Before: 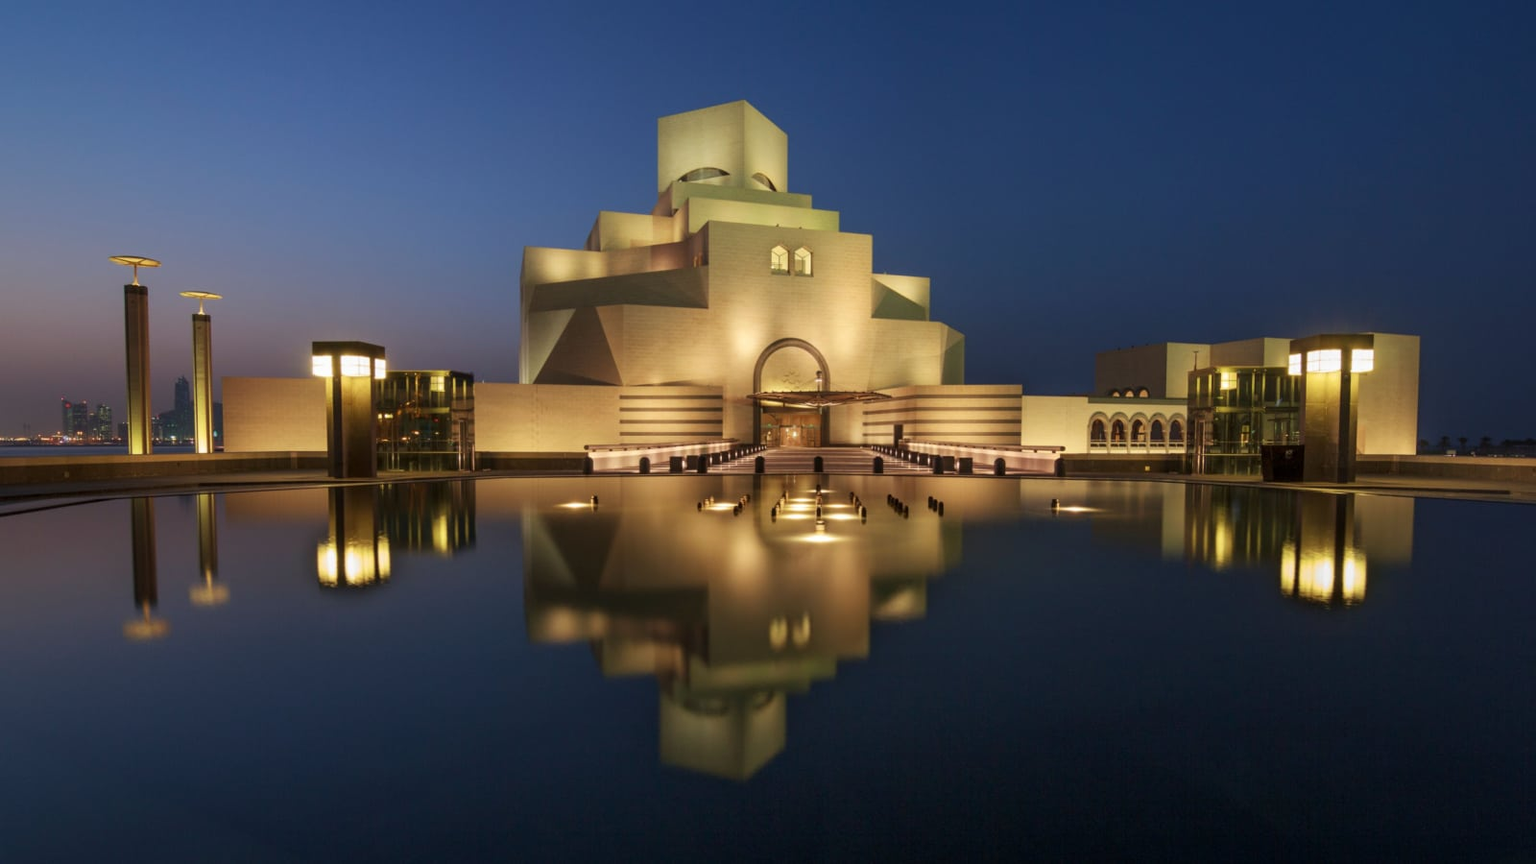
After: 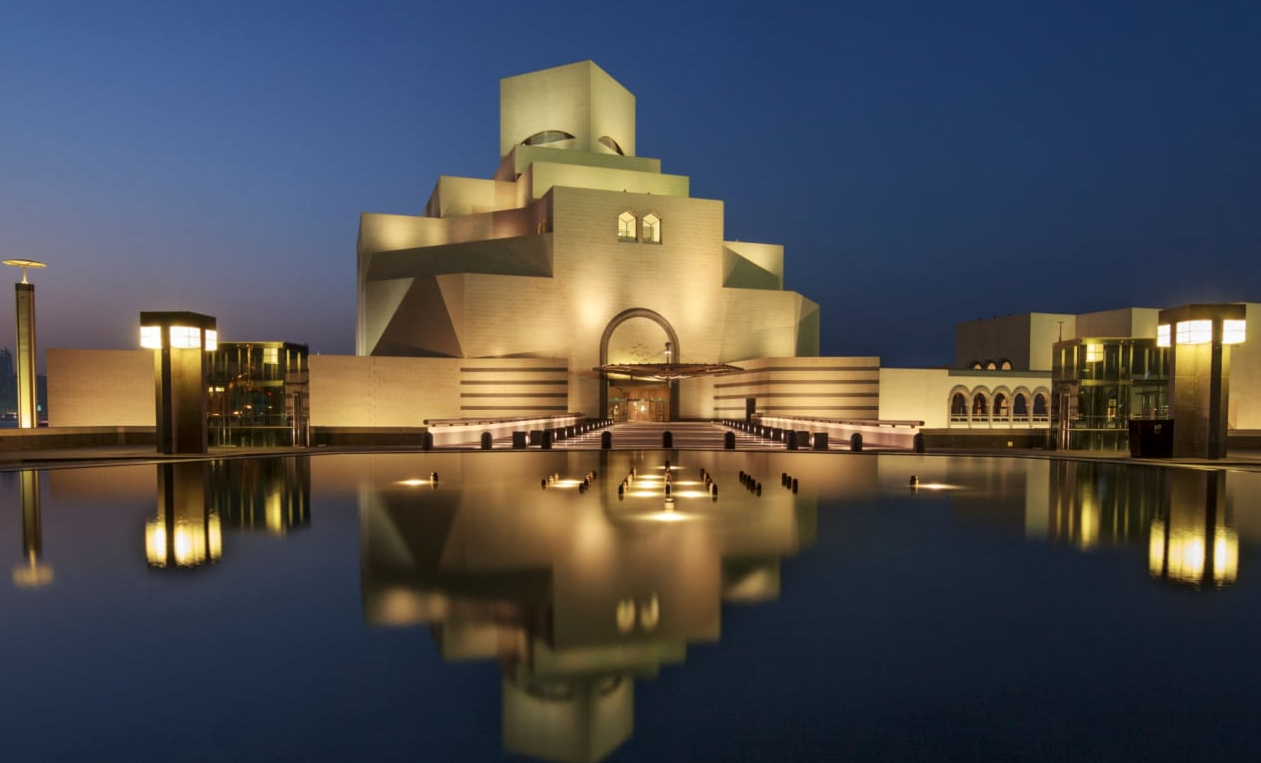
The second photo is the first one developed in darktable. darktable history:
crop: left 11.587%, top 4.933%, right 9.553%, bottom 10.245%
local contrast: mode bilateral grid, contrast 21, coarseness 50, detail 119%, midtone range 0.2
